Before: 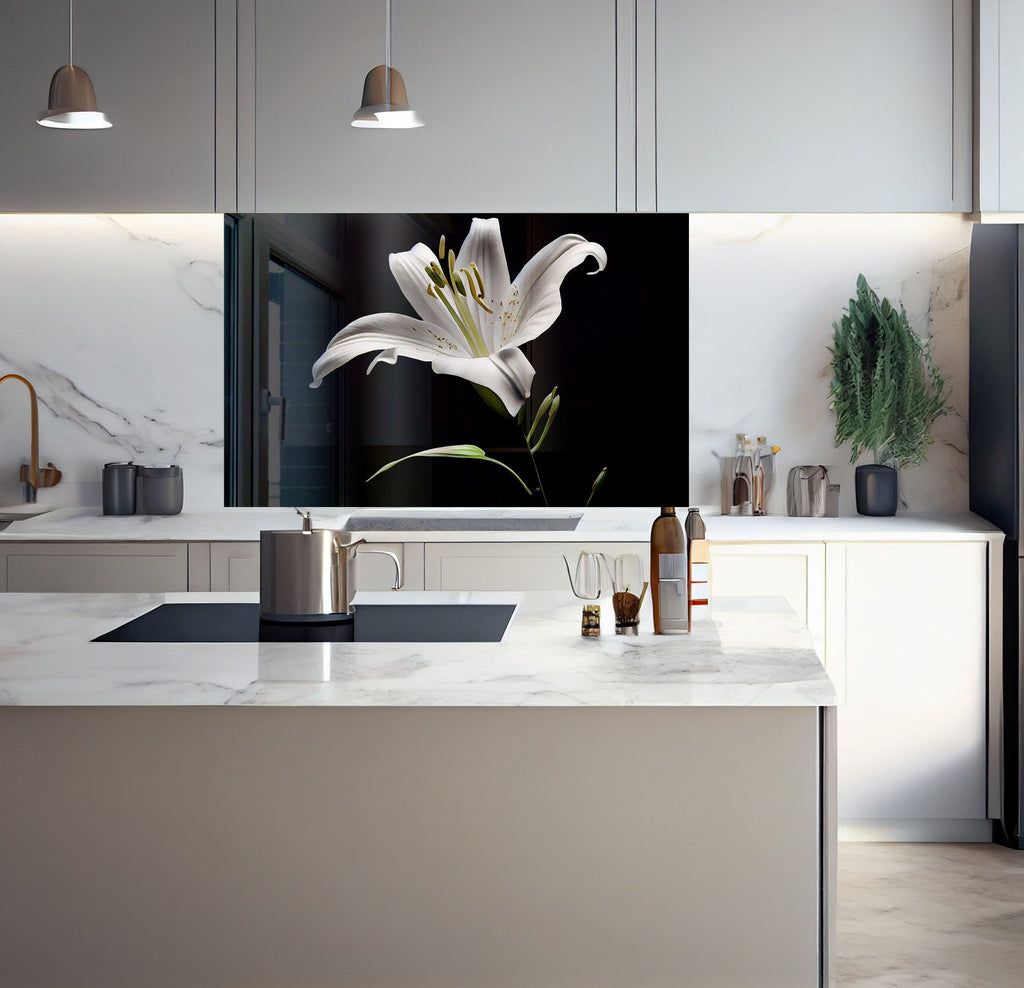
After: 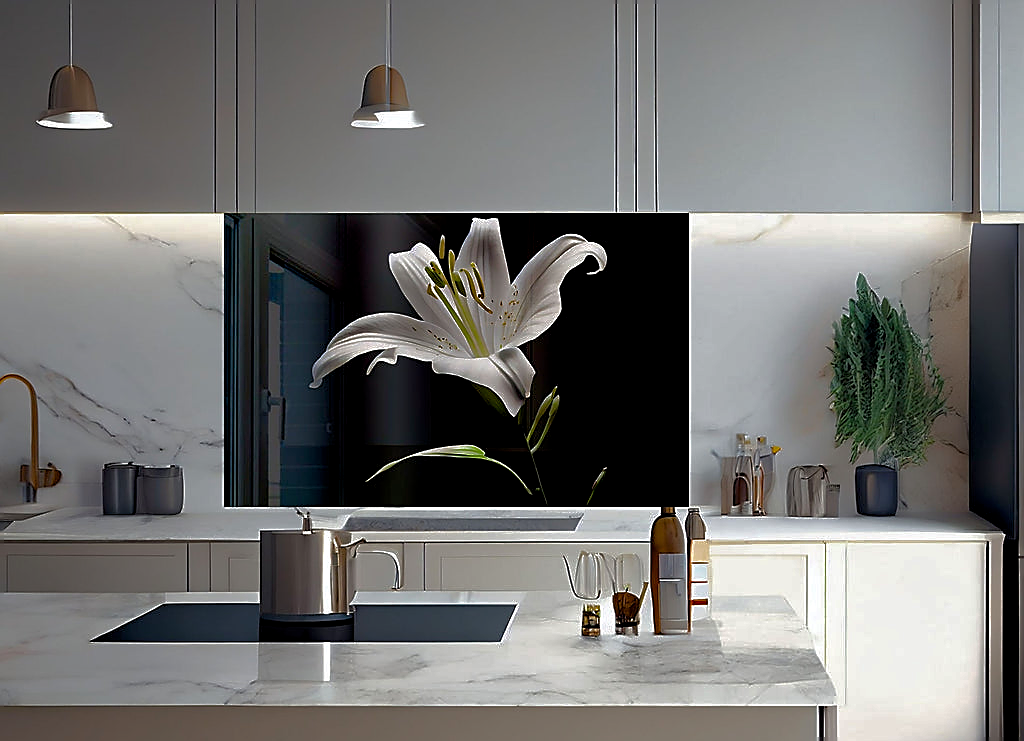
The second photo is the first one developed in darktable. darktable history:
crop: bottom 24.988%
color balance rgb: perceptual saturation grading › global saturation 30%, global vibrance 20%
sharpen: radius 1.4, amount 1.25, threshold 0.7
exposure: black level correction 0.004, exposure 0.014 EV, compensate highlight preservation false
base curve: curves: ch0 [(0, 0) (0.841, 0.609) (1, 1)]
